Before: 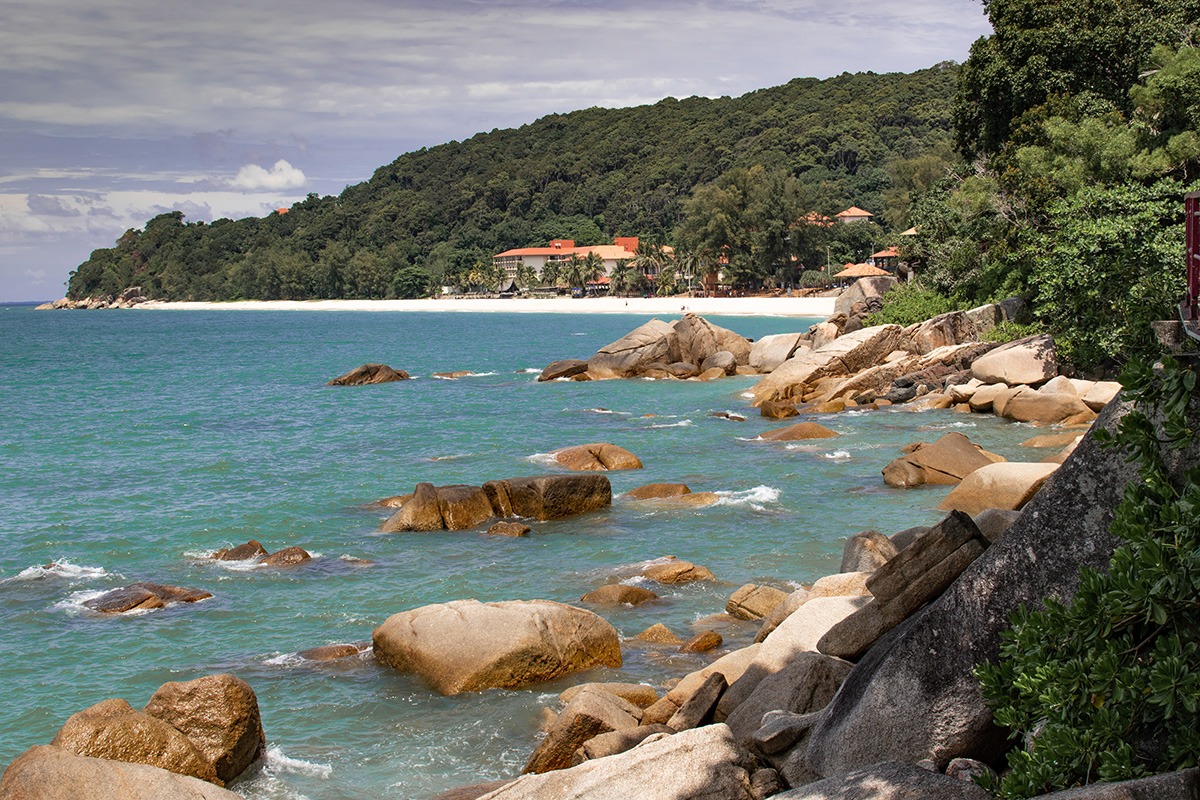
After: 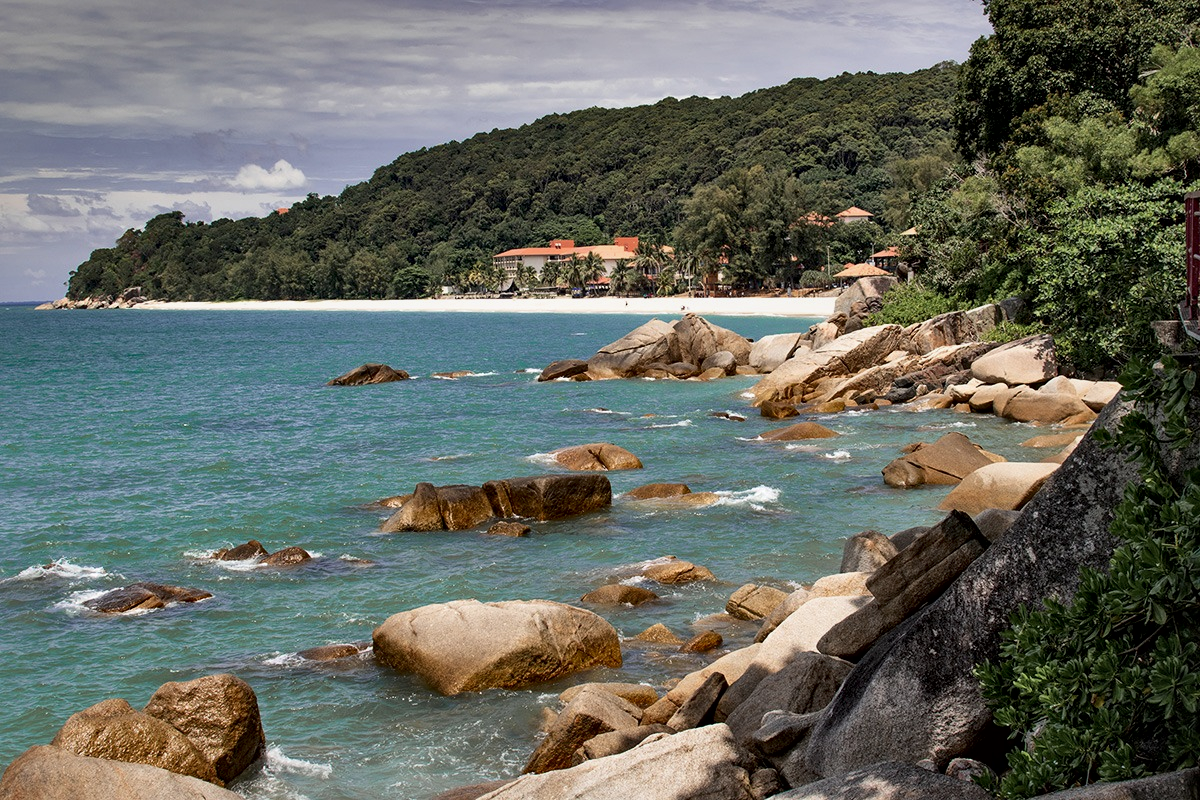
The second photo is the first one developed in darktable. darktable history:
exposure: exposure -0.293 EV, compensate highlight preservation false
local contrast: mode bilateral grid, contrast 50, coarseness 50, detail 150%, midtone range 0.2
